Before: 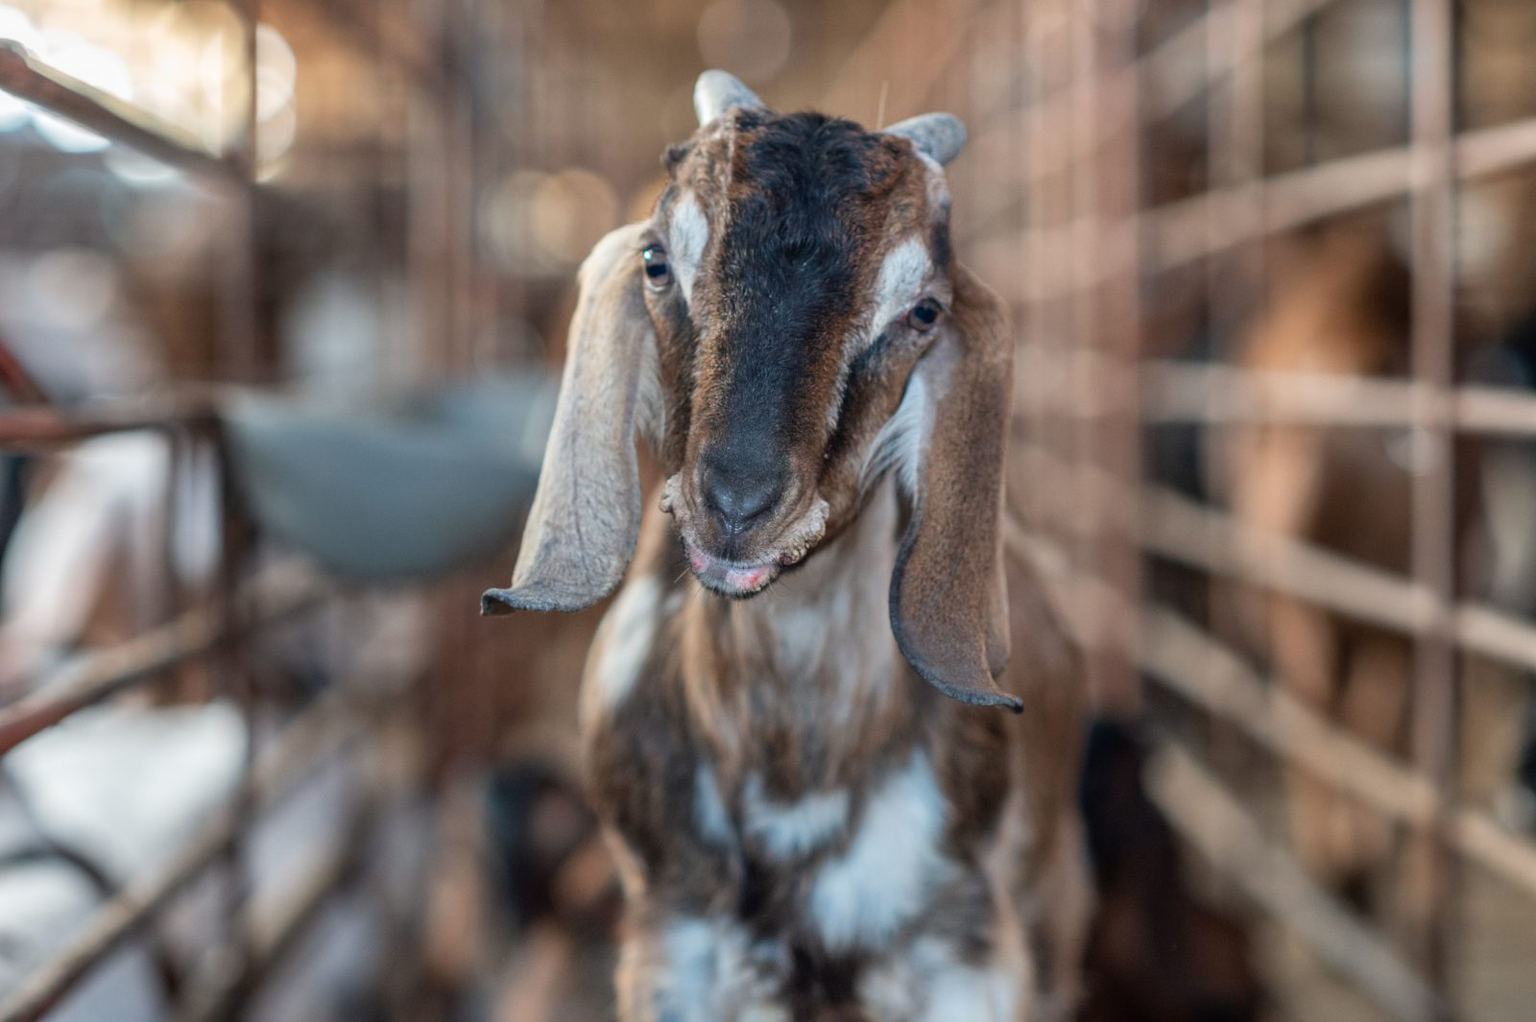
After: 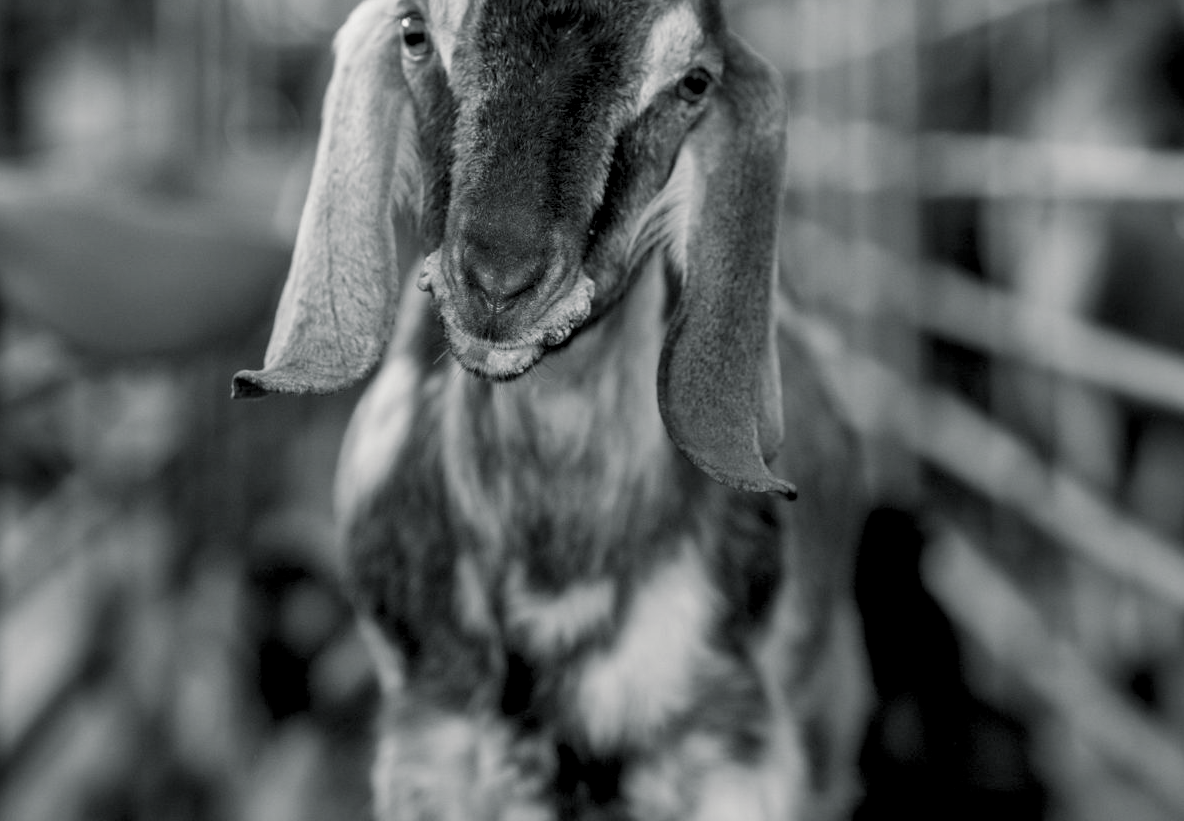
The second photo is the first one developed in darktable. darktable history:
crop: left 16.871%, top 22.857%, right 9.116%
monochrome: a -4.13, b 5.16, size 1
exposure: black level correction 0.009, exposure -0.159 EV, compensate highlight preservation false
local contrast: mode bilateral grid, contrast 20, coarseness 50, detail 132%, midtone range 0.2
split-toning: shadows › hue 190.8°, shadows › saturation 0.05, highlights › hue 54°, highlights › saturation 0.05, compress 0%
contrast brightness saturation: contrast 0.04, saturation 0.16
